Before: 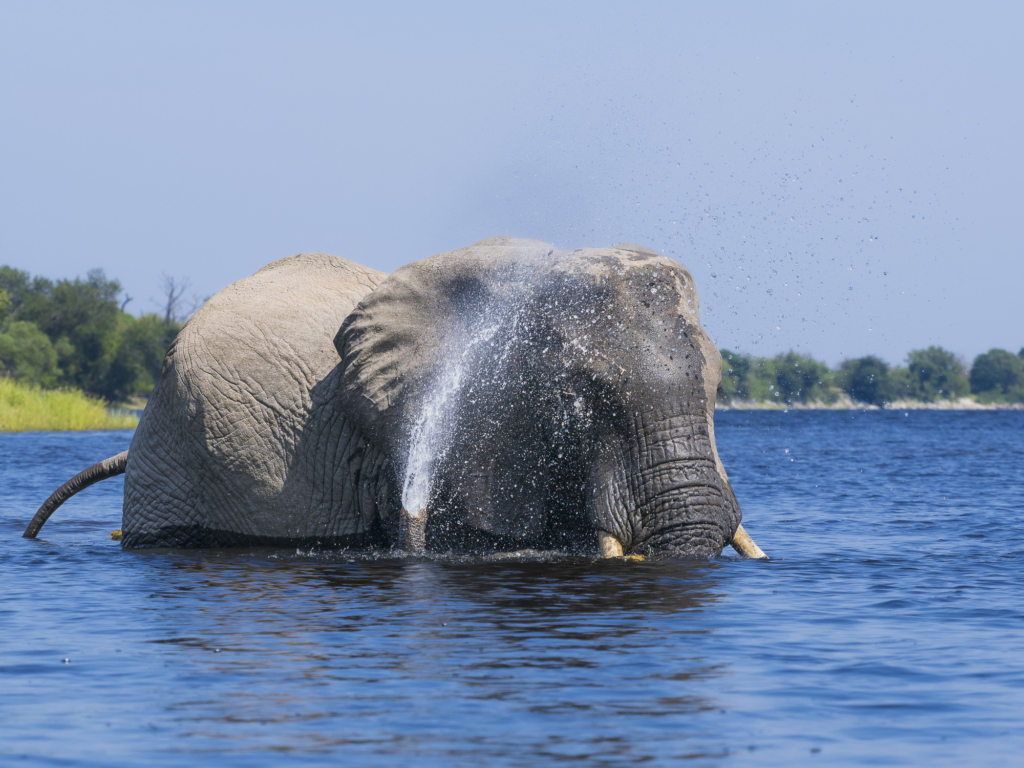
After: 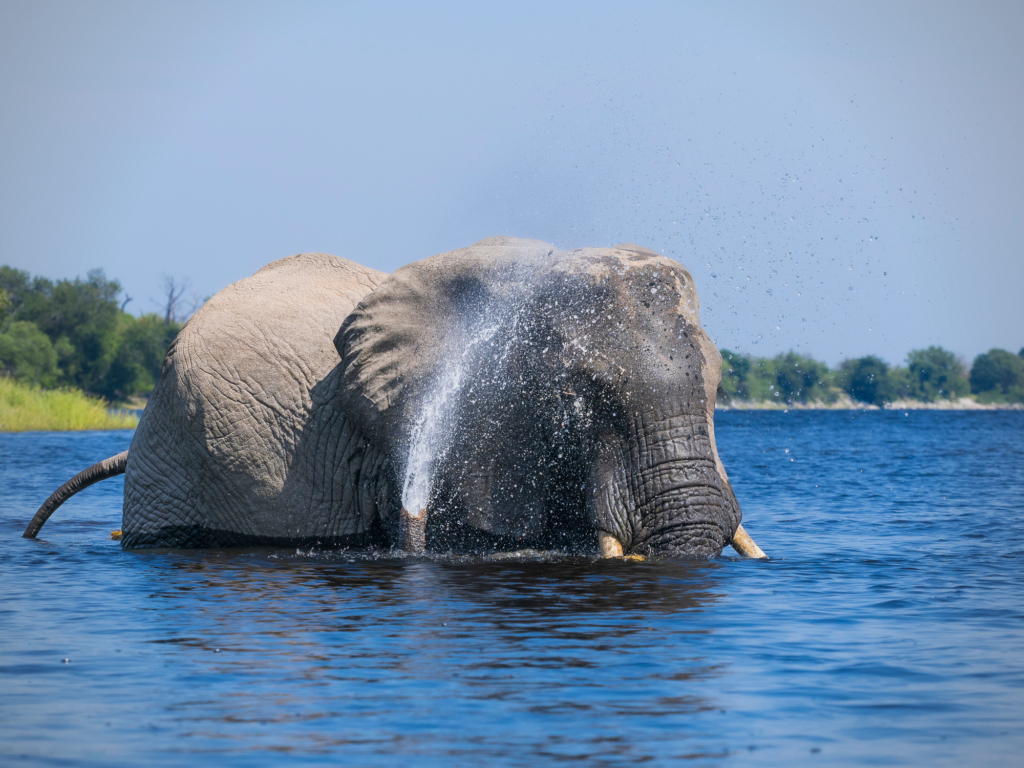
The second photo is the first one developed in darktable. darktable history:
vignetting: brightness -0.403, saturation -0.3, unbound false
